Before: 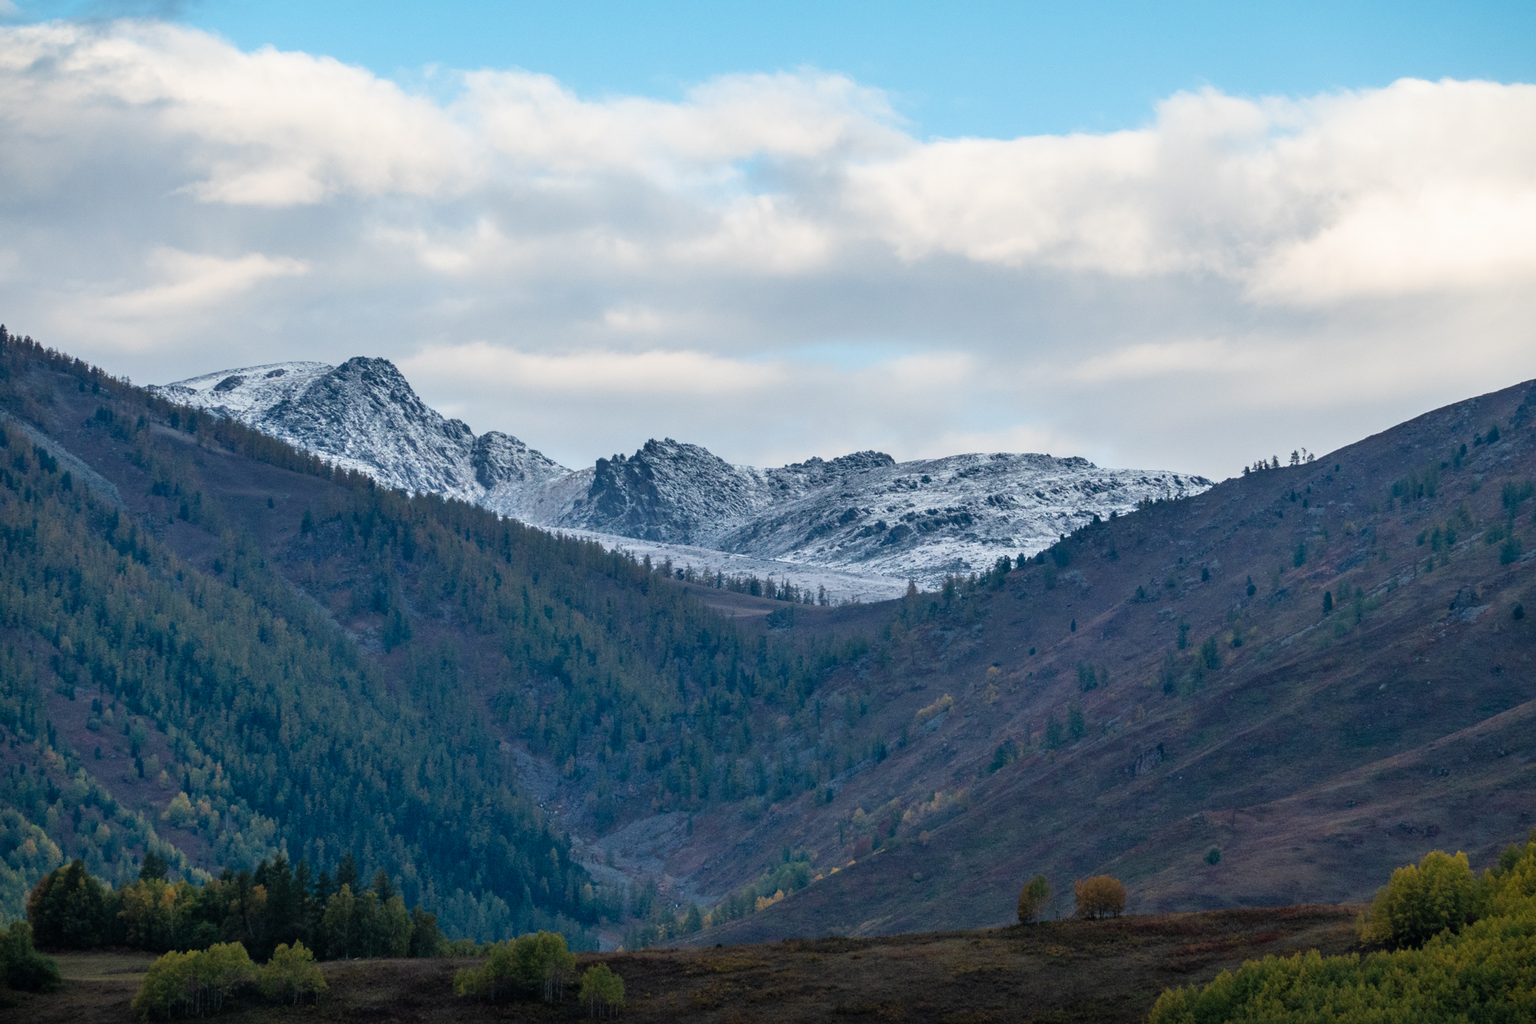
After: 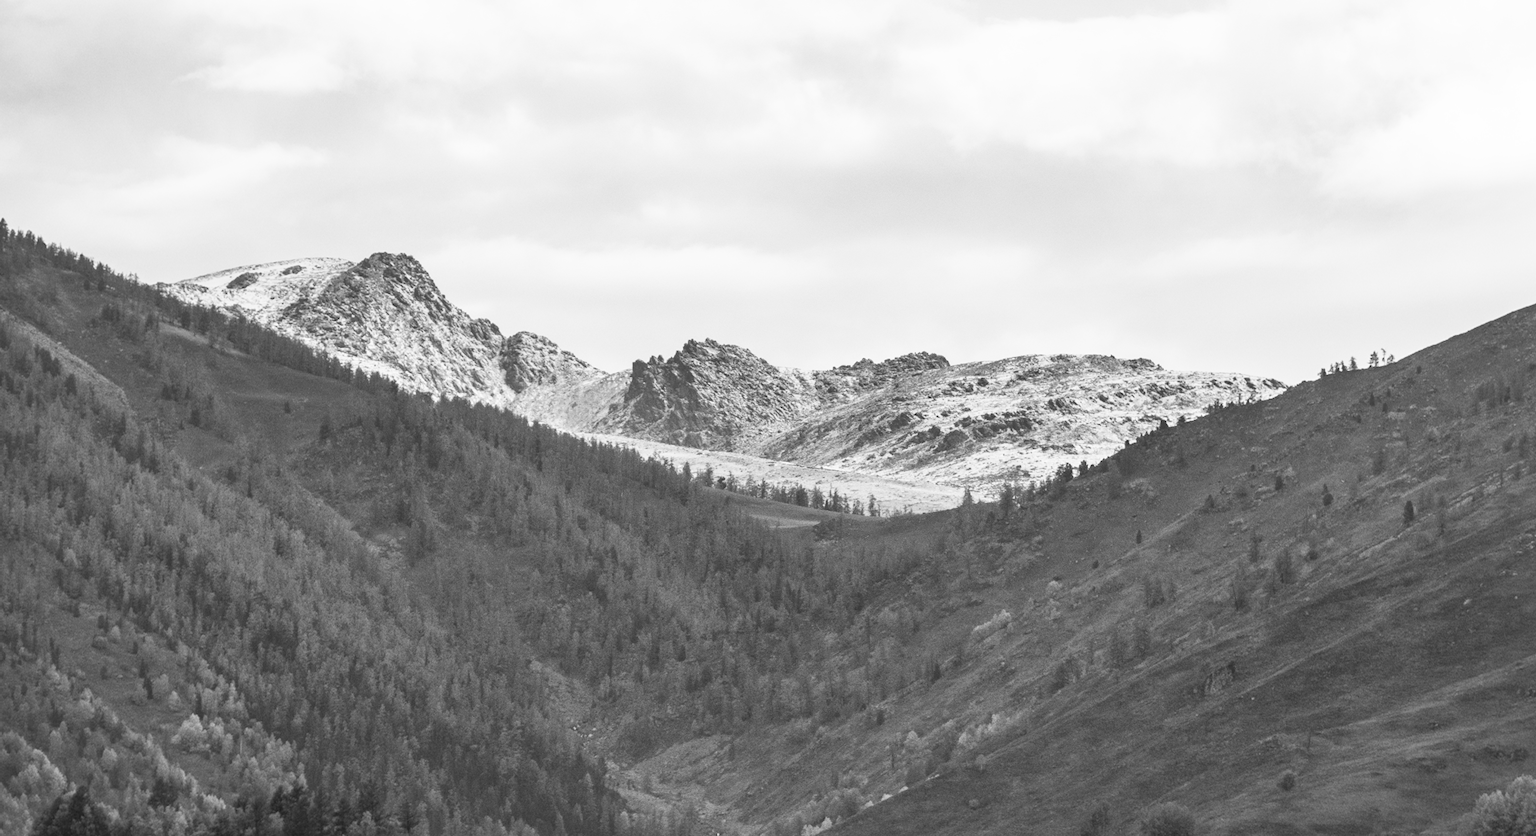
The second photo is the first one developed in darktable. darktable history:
contrast brightness saturation: contrast 0.43, brightness 0.56, saturation -0.19
monochrome: on, module defaults
crop and rotate: angle 0.03°, top 11.643%, right 5.651%, bottom 11.189%
shadows and highlights: on, module defaults
